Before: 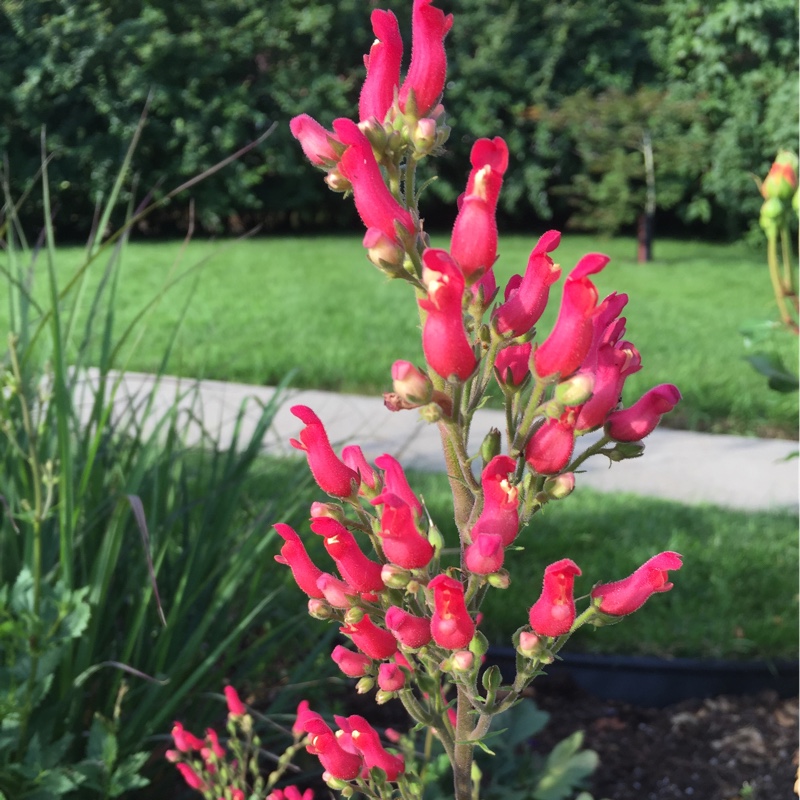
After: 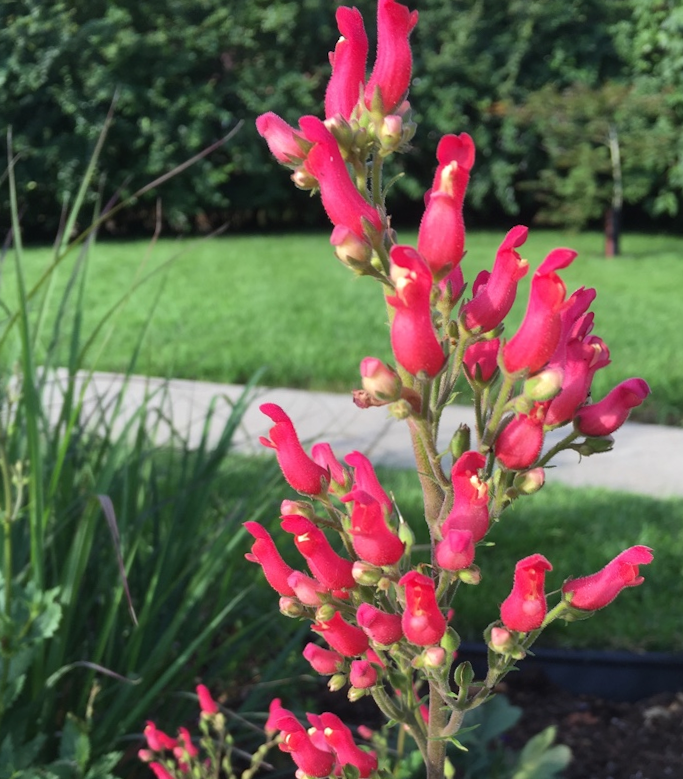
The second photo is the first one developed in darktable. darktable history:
crop and rotate: angle 0.608°, left 4.432%, top 0.981%, right 11.076%, bottom 2.547%
